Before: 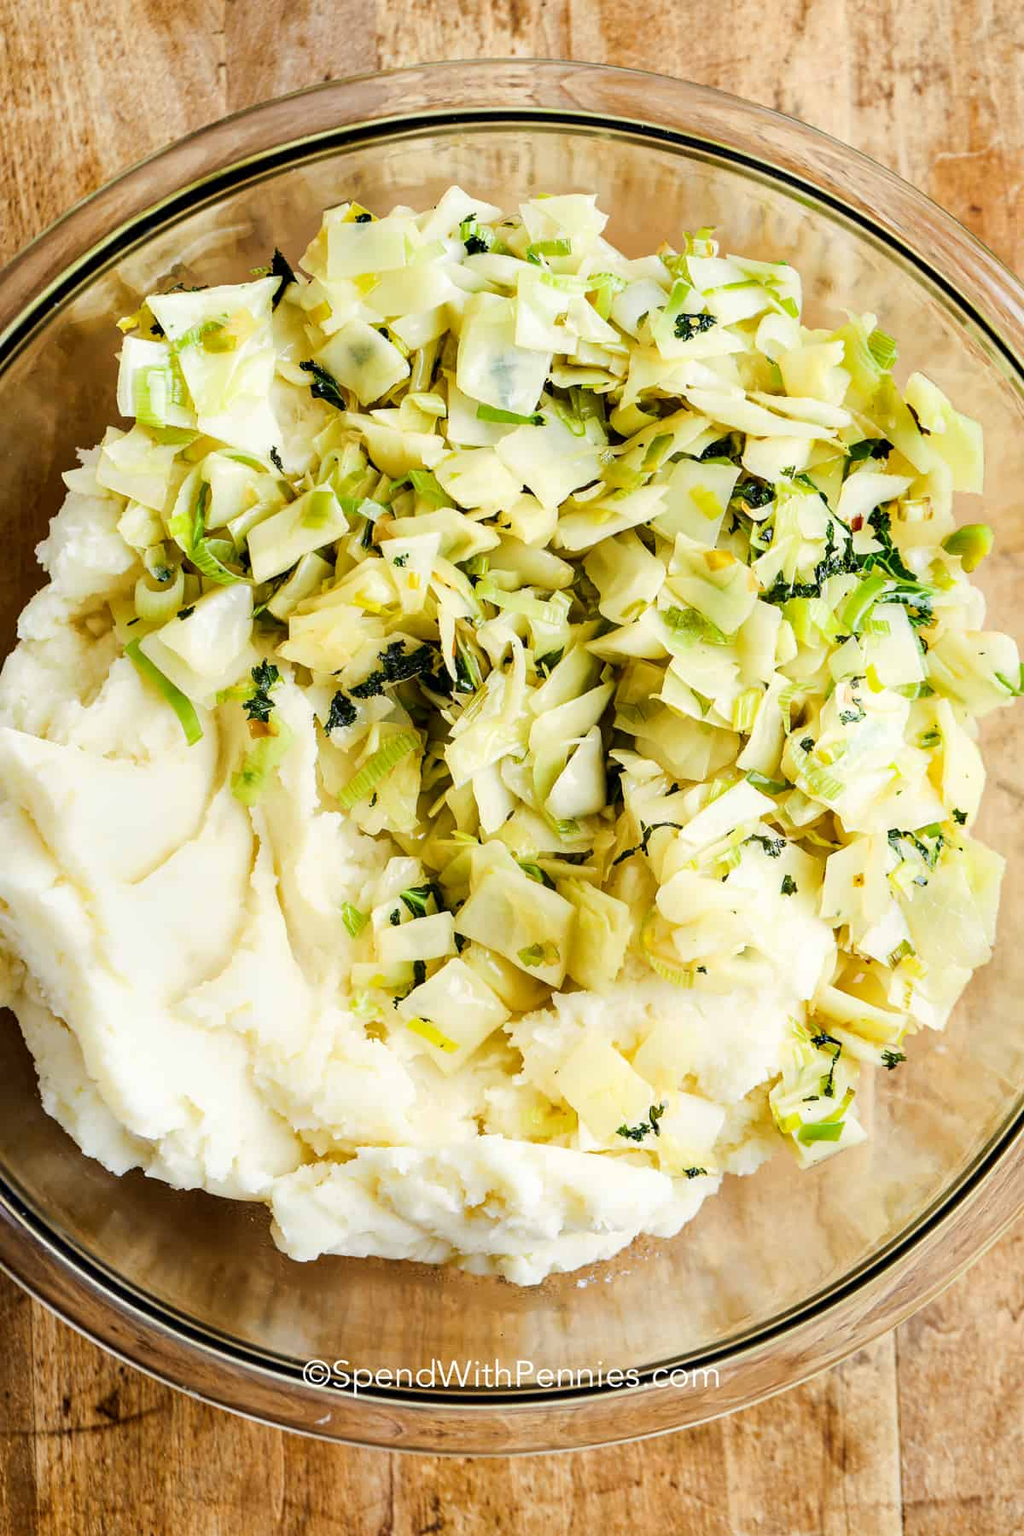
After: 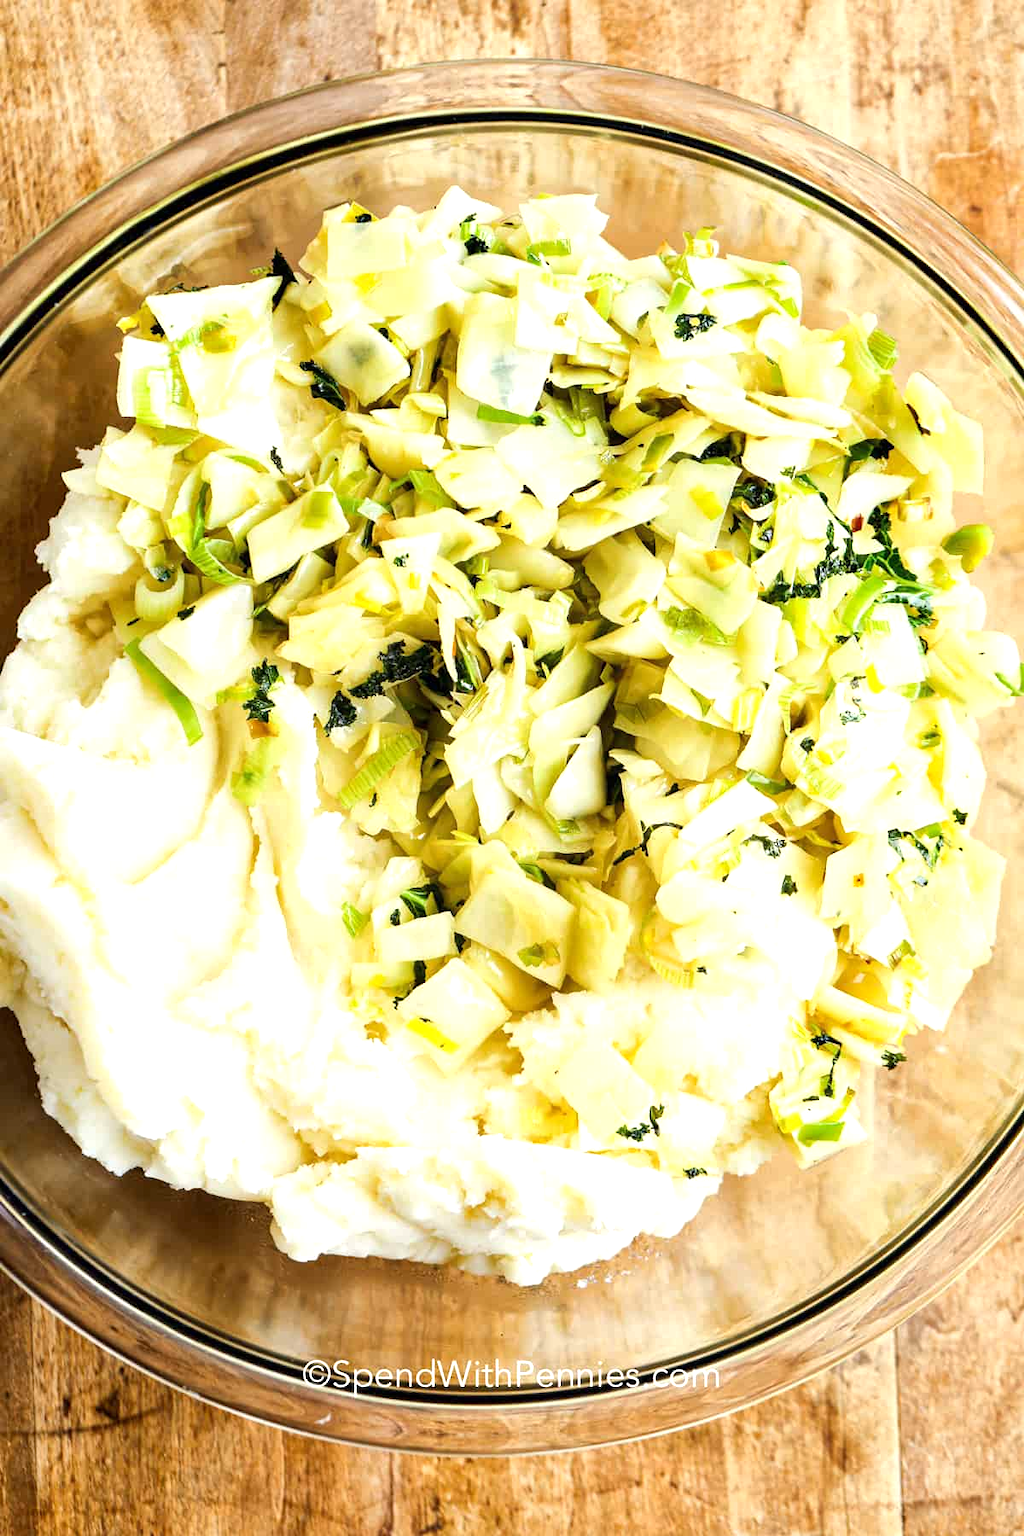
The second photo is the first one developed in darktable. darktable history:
local contrast: mode bilateral grid, contrast 10, coarseness 25, detail 115%, midtone range 0.2
exposure: black level correction 0, exposure 0.5 EV, compensate exposure bias true, compensate highlight preservation false
